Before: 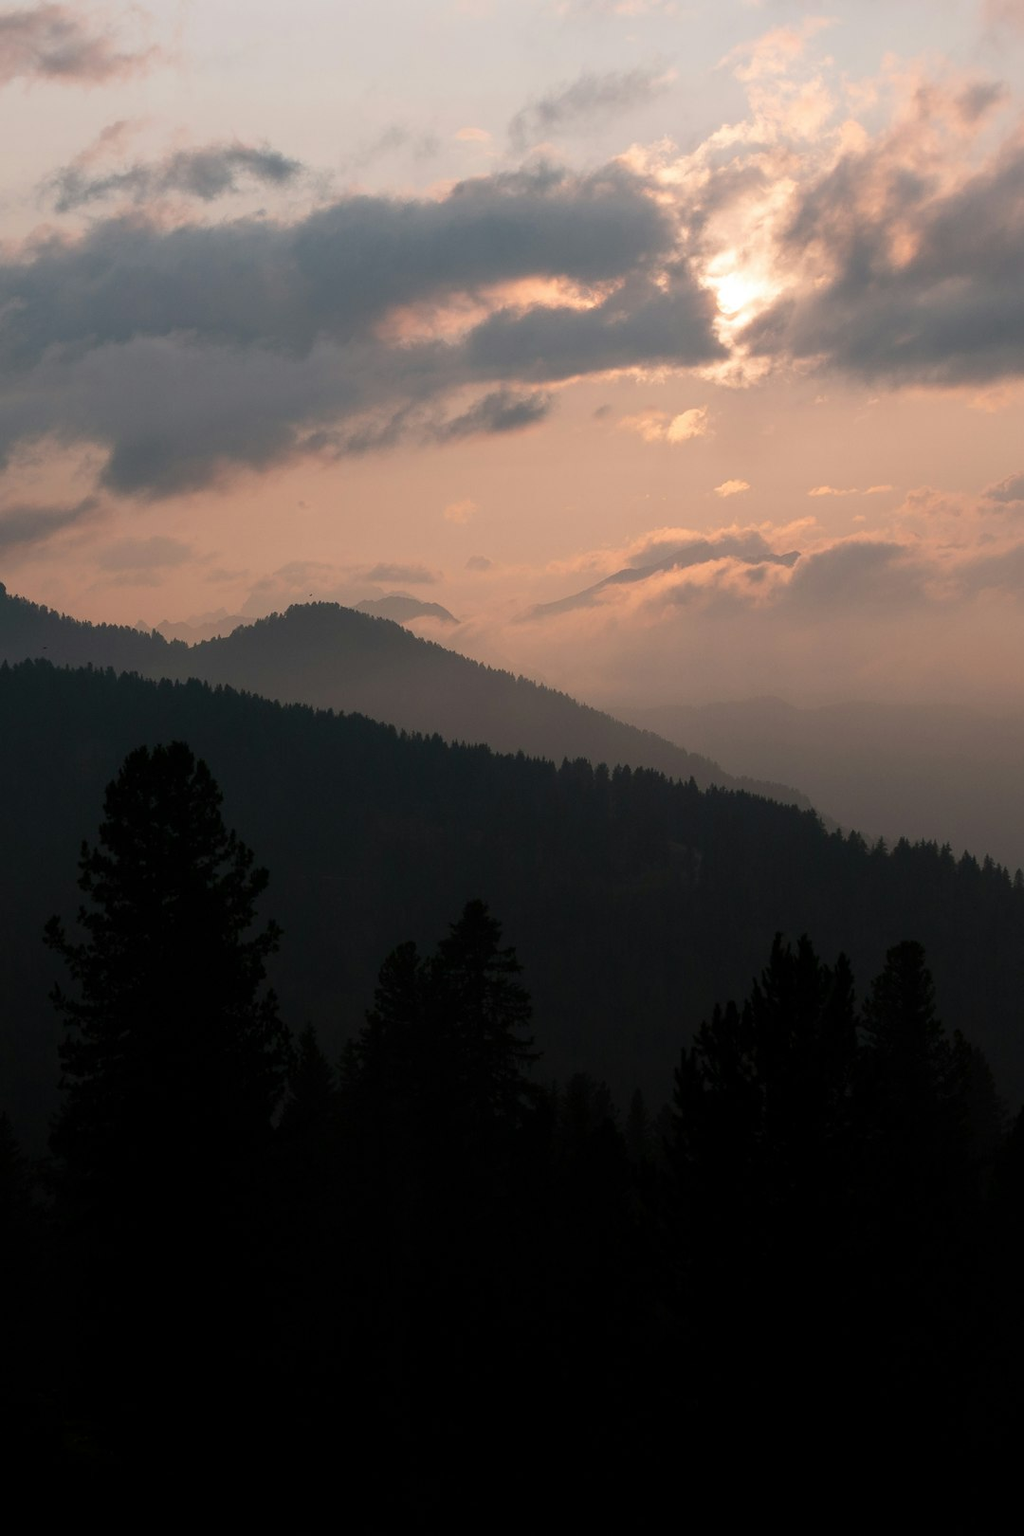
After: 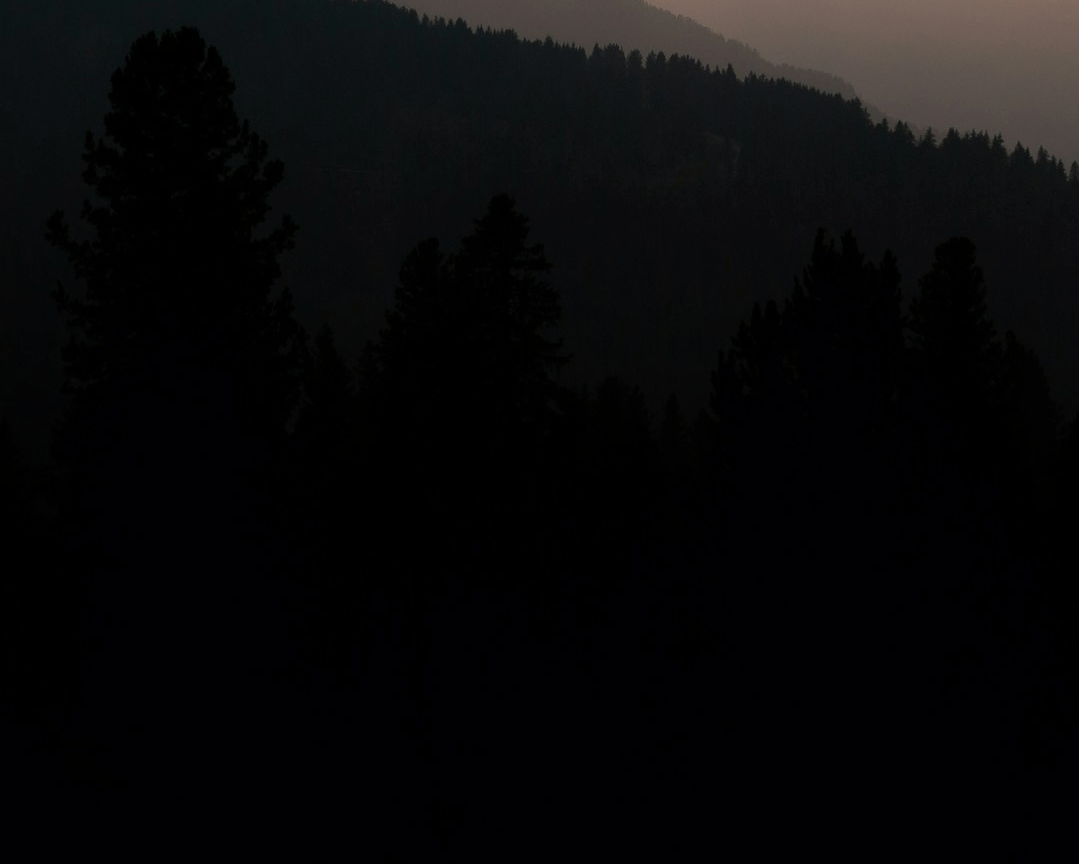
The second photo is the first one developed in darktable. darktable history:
filmic rgb: black relative exposure -8.02 EV, white relative exposure 4.05 EV, hardness 4.14, preserve chrominance max RGB, color science v6 (2022), contrast in shadows safe, contrast in highlights safe
crop and rotate: top 46.657%, right 0.043%
